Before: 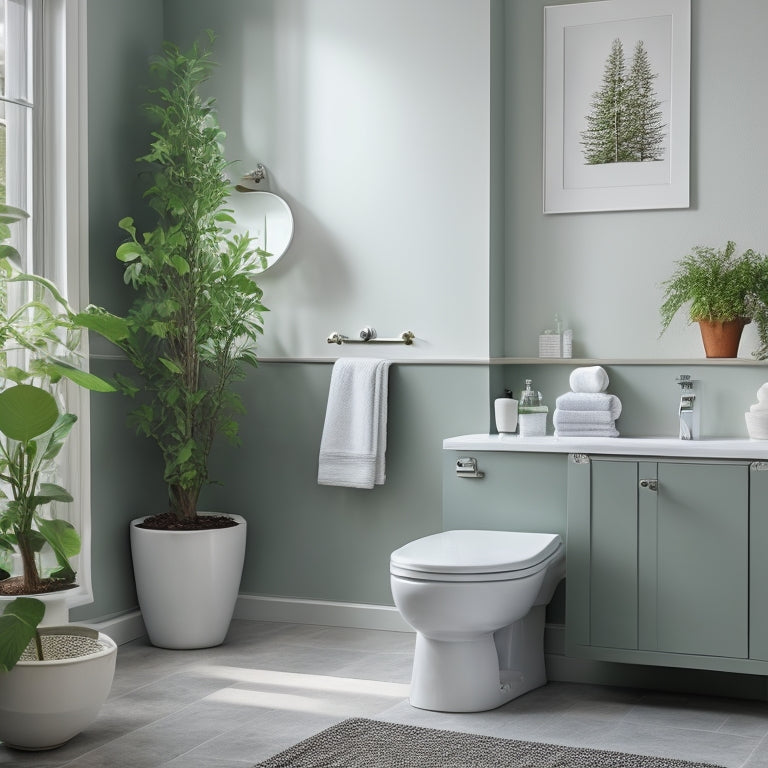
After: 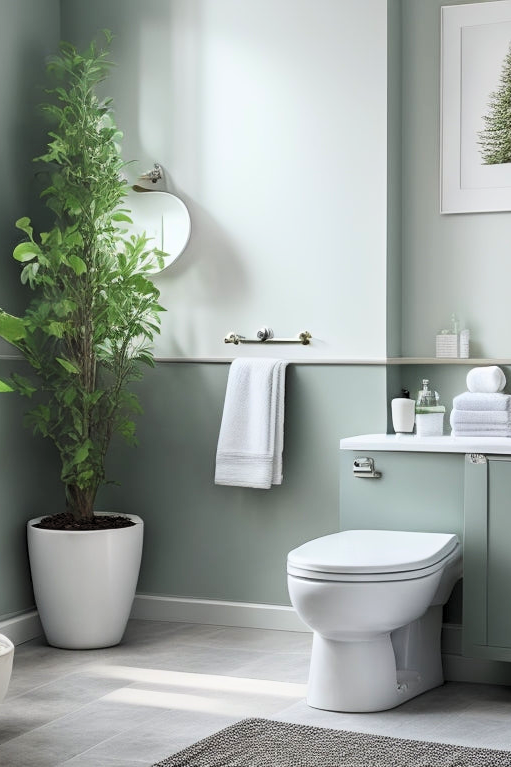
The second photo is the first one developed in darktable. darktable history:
levels: mode automatic, black 0.032%, levels [0, 0.492, 0.984]
crop and rotate: left 13.462%, right 19.942%
contrast brightness saturation: contrast 0.201, brightness 0.156, saturation 0.216
